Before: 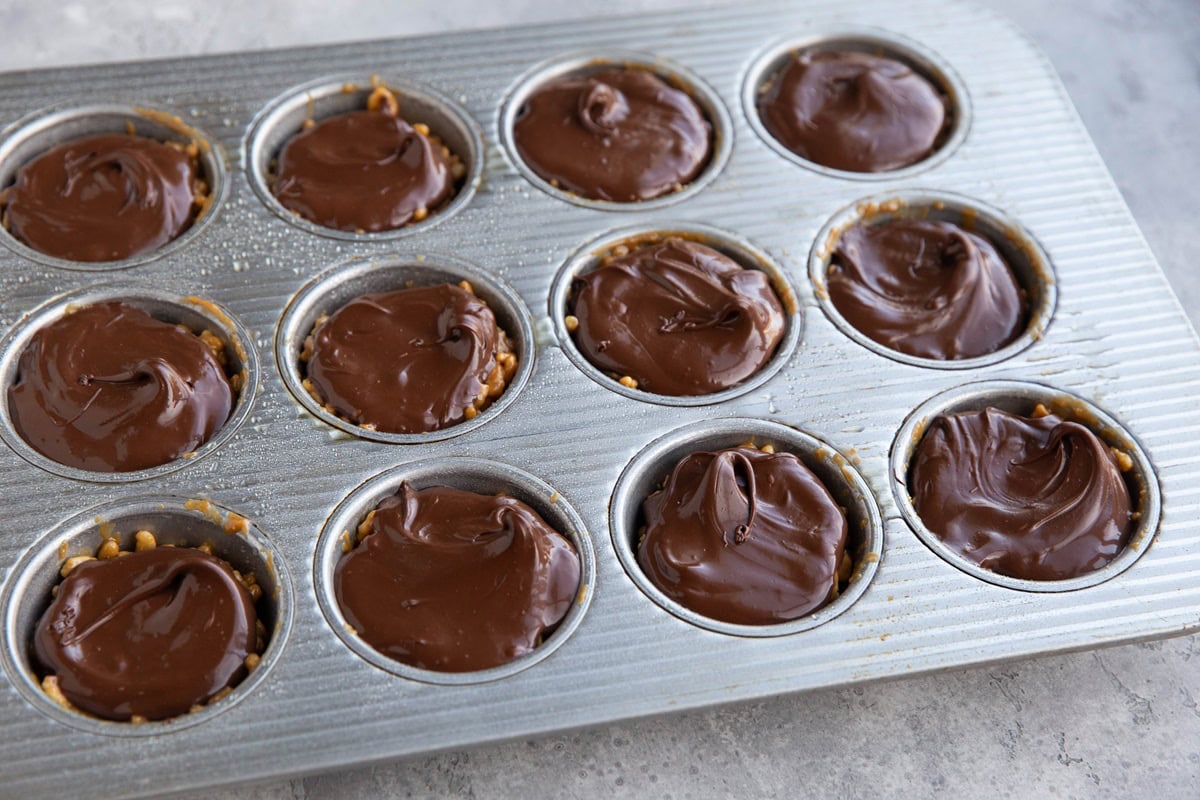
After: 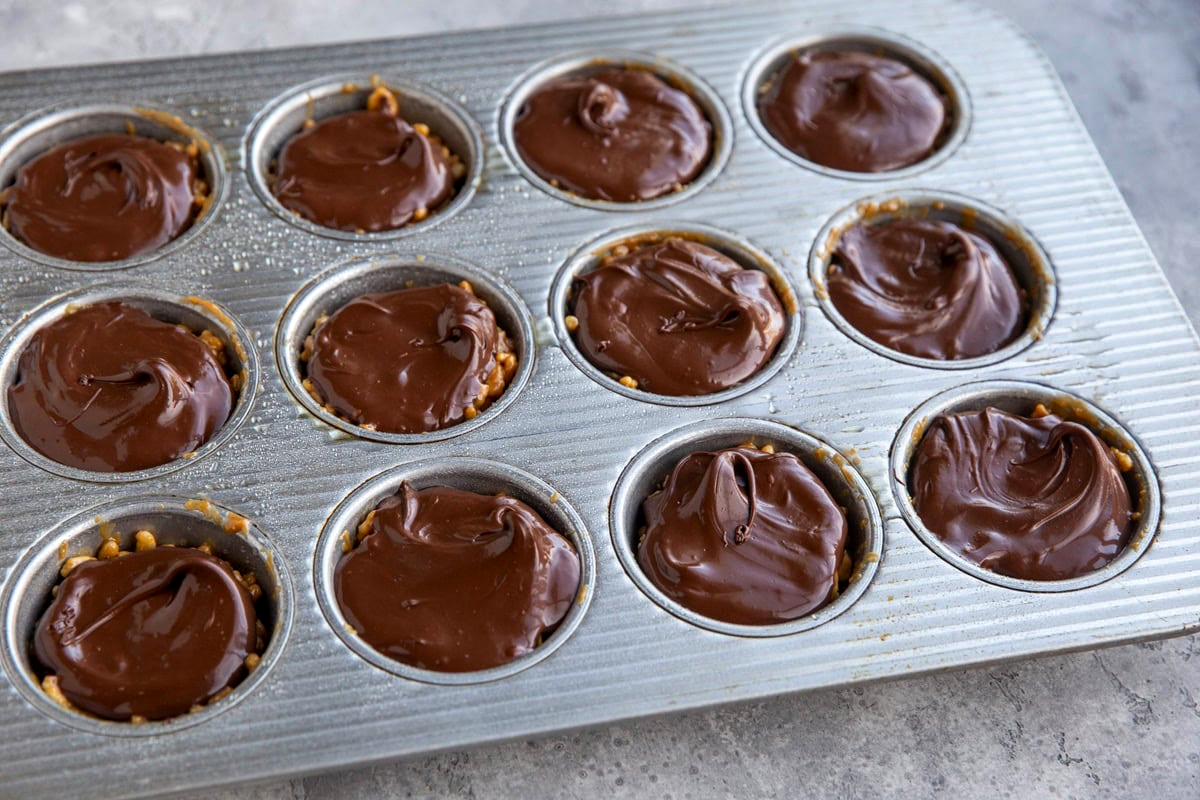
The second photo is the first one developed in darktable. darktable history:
local contrast: on, module defaults
shadows and highlights: shadows 25.64, highlights -48.26, soften with gaussian
contrast brightness saturation: contrast 0.036, saturation 0.15
